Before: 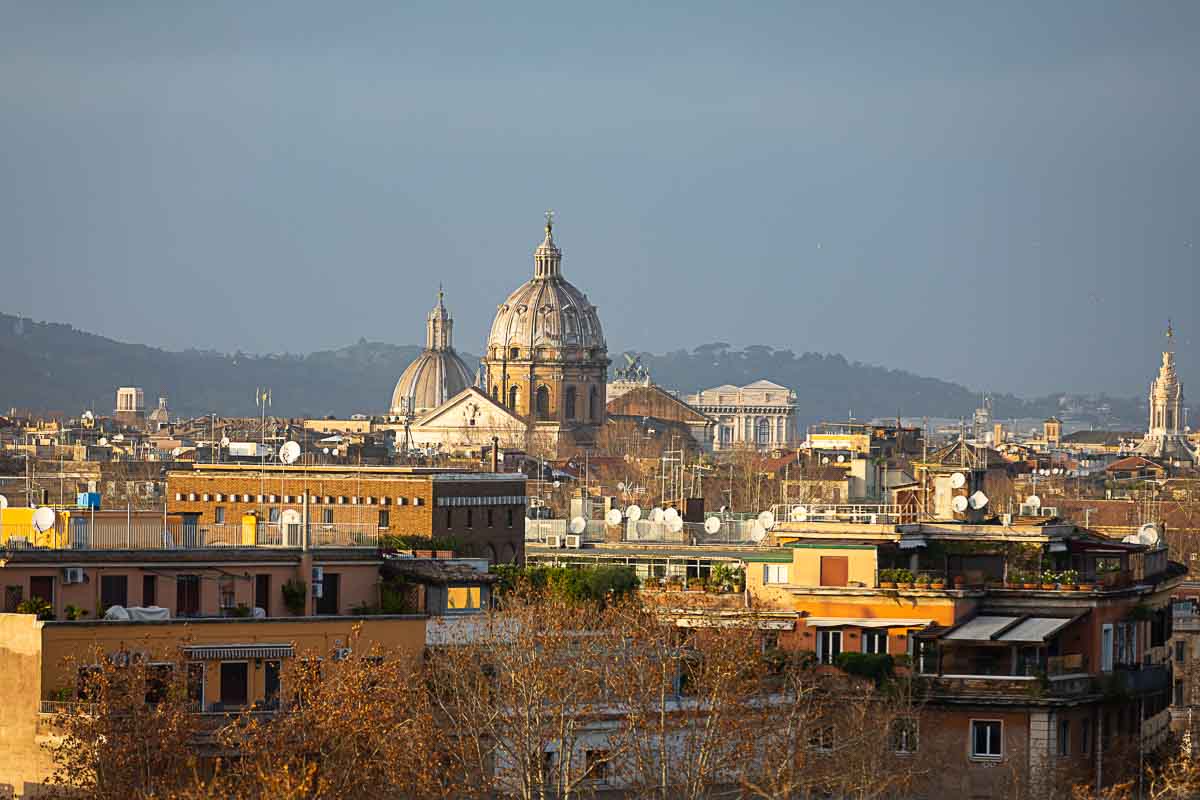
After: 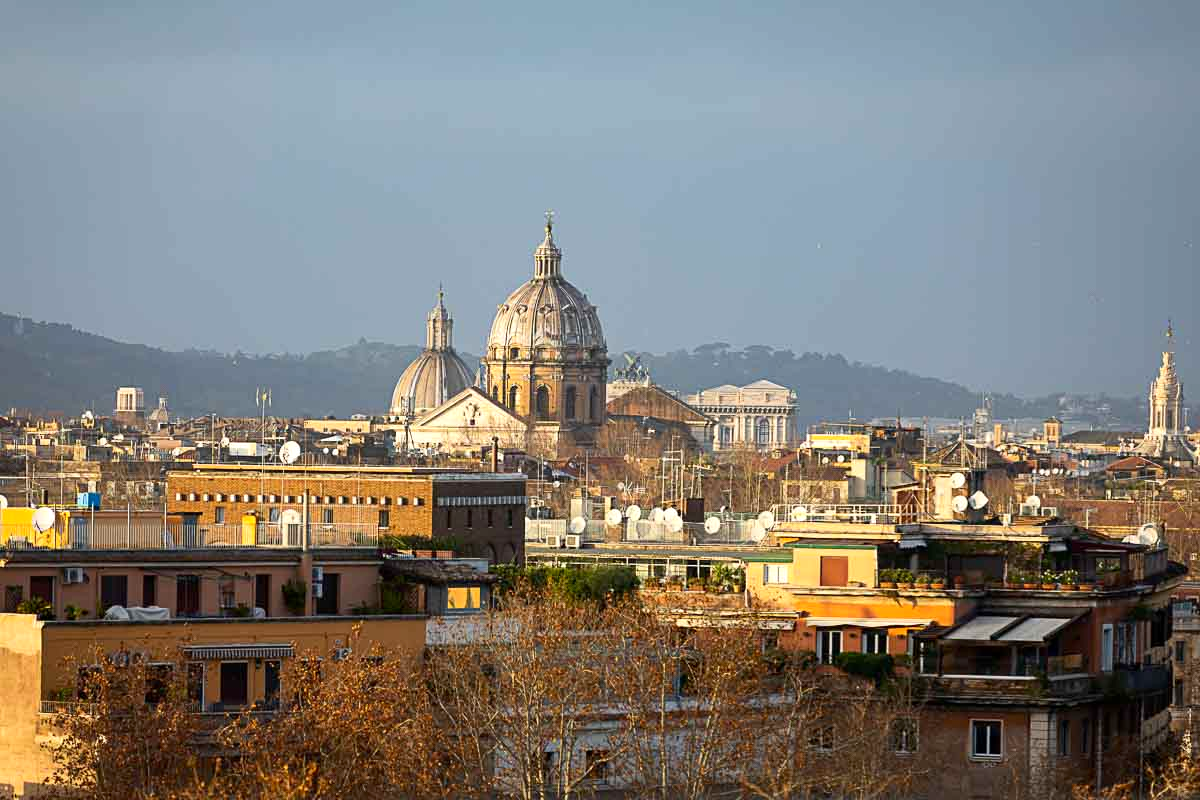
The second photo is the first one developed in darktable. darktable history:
exposure: black level correction 0.002, exposure 0.145 EV, compensate highlight preservation false
contrast brightness saturation: contrast 0.105, brightness 0.013, saturation 0.016
